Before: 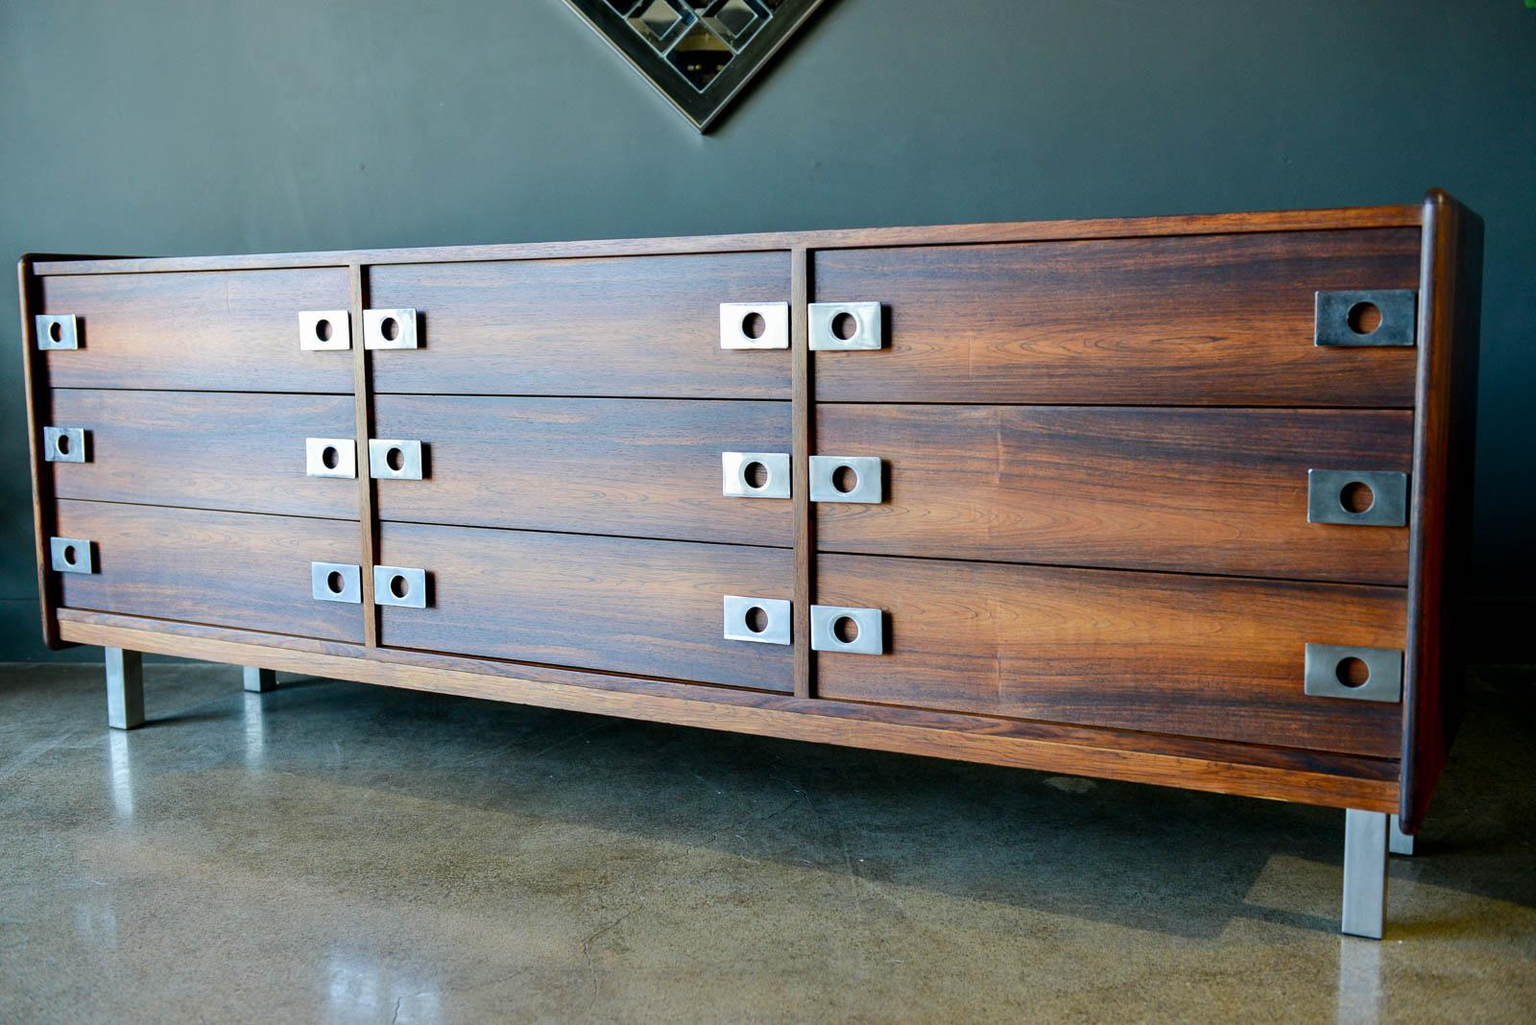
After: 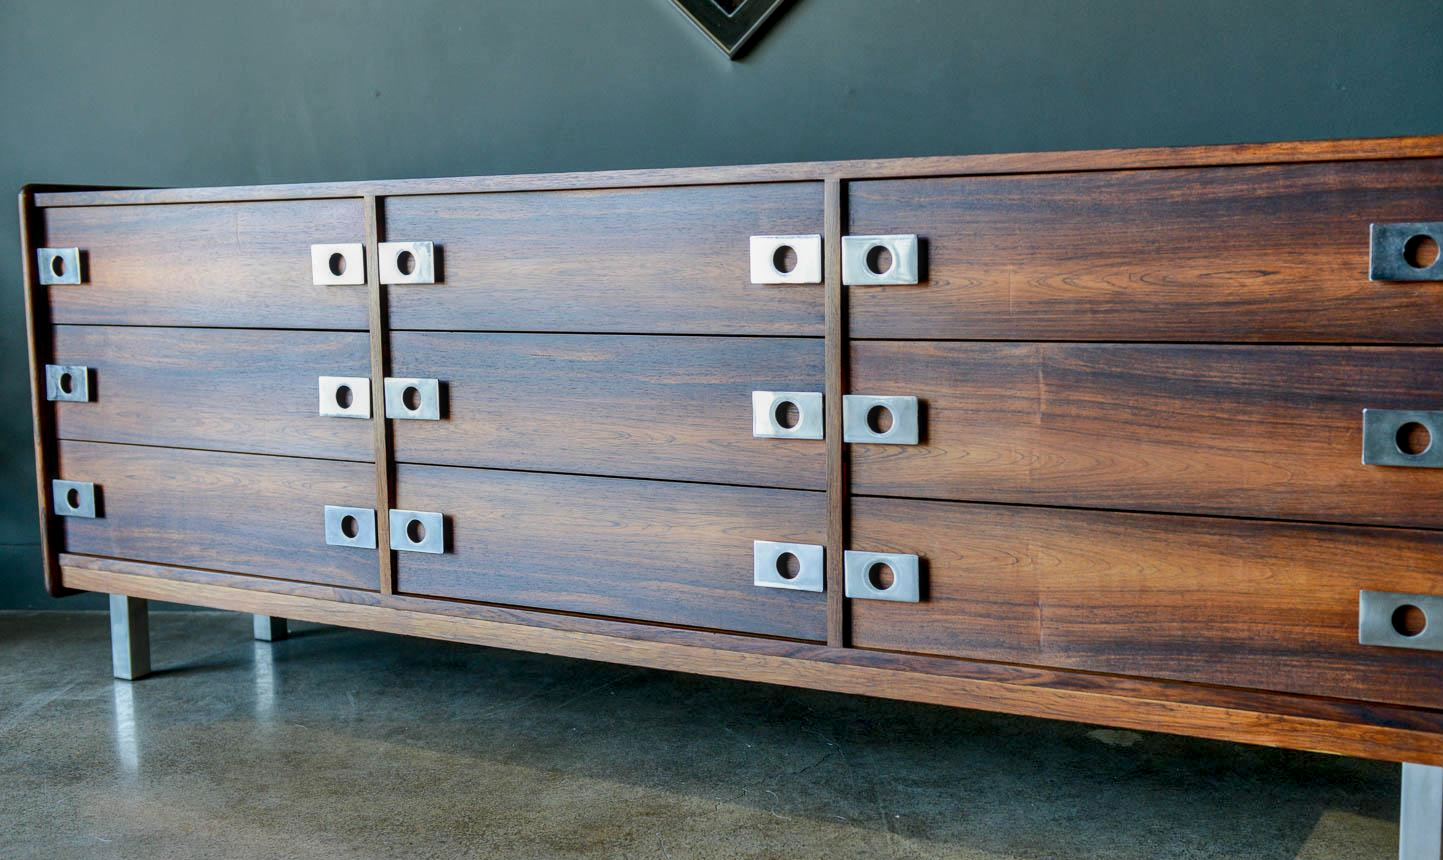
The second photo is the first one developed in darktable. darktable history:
shadows and highlights: low approximation 0.01, soften with gaussian
tone equalizer: -8 EV 0.262 EV, -7 EV 0.42 EV, -6 EV 0.429 EV, -5 EV 0.258 EV, -3 EV -0.272 EV, -2 EV -0.427 EV, -1 EV -0.412 EV, +0 EV -0.245 EV
local contrast: on, module defaults
crop: top 7.502%, right 9.771%, bottom 11.909%
